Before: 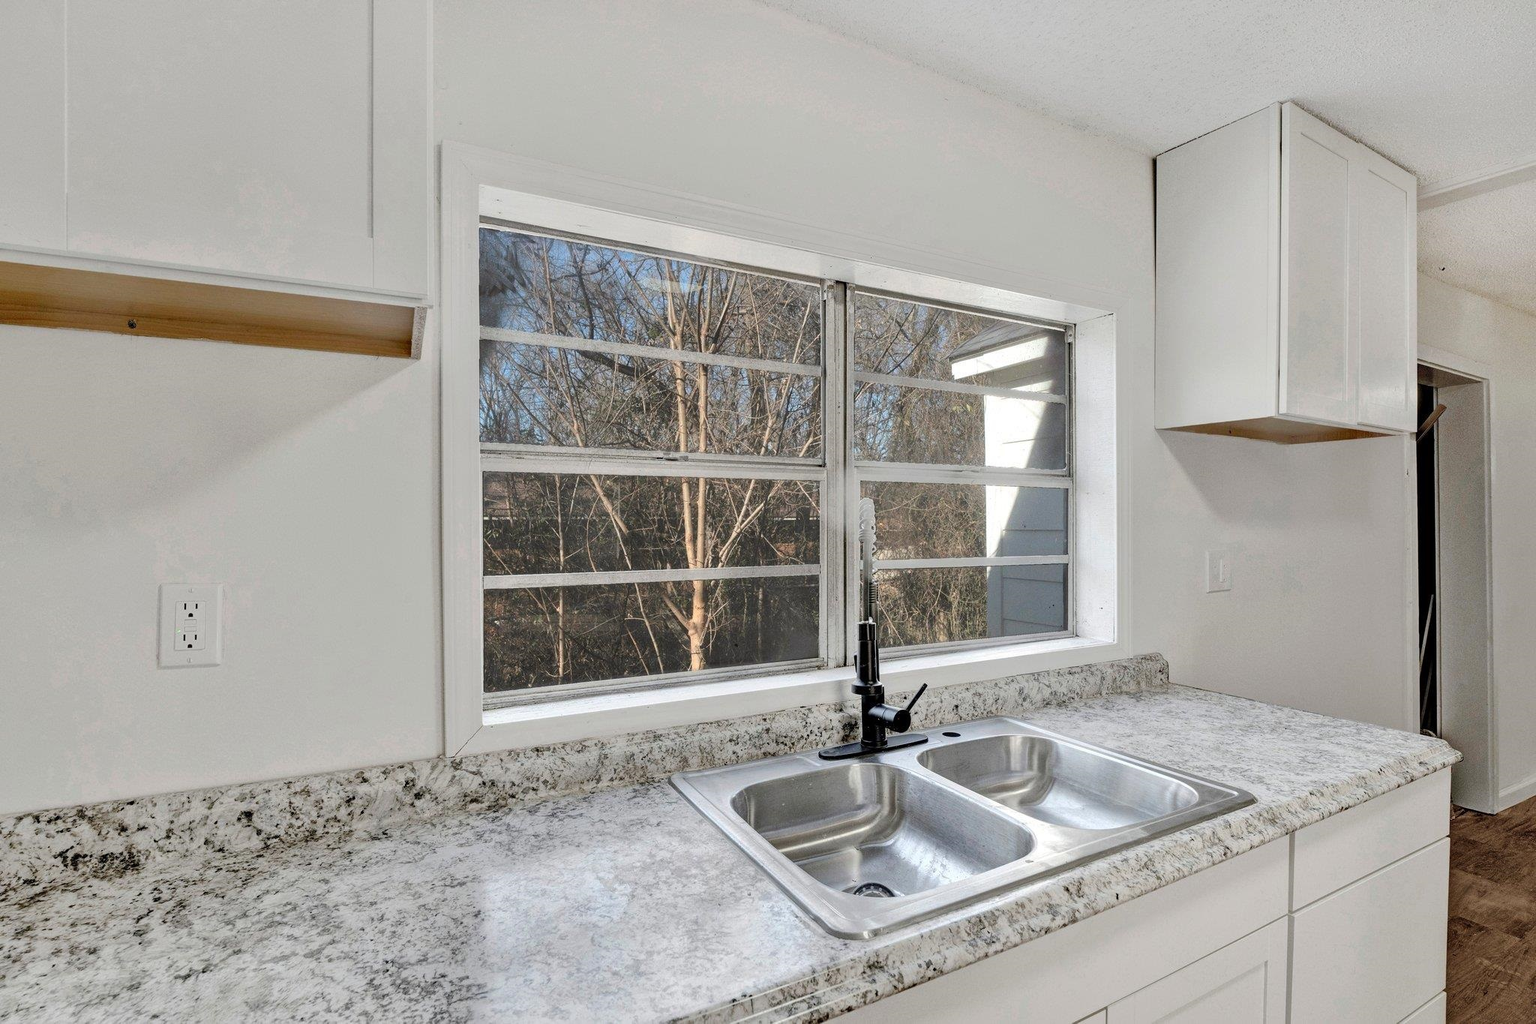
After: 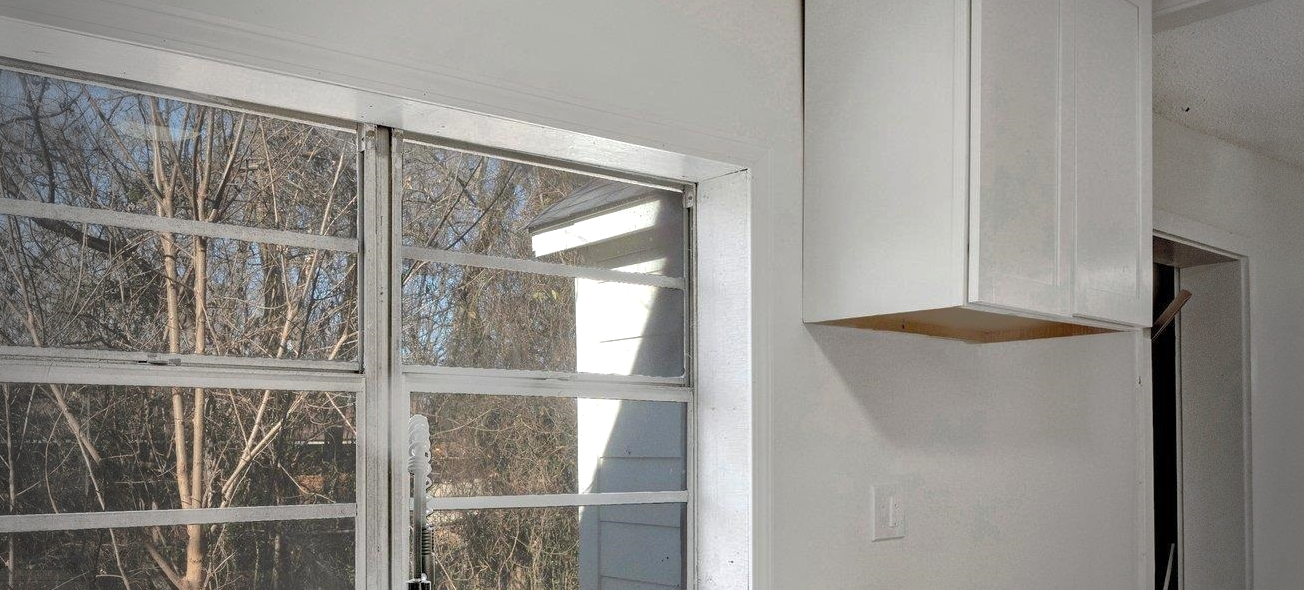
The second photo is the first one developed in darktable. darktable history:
crop: left 36.005%, top 18.293%, right 0.31%, bottom 38.444%
shadows and highlights: on, module defaults
exposure: exposure 0.161 EV, compensate highlight preservation false
vignetting: fall-off start 64.63%, center (-0.034, 0.148), width/height ratio 0.881
